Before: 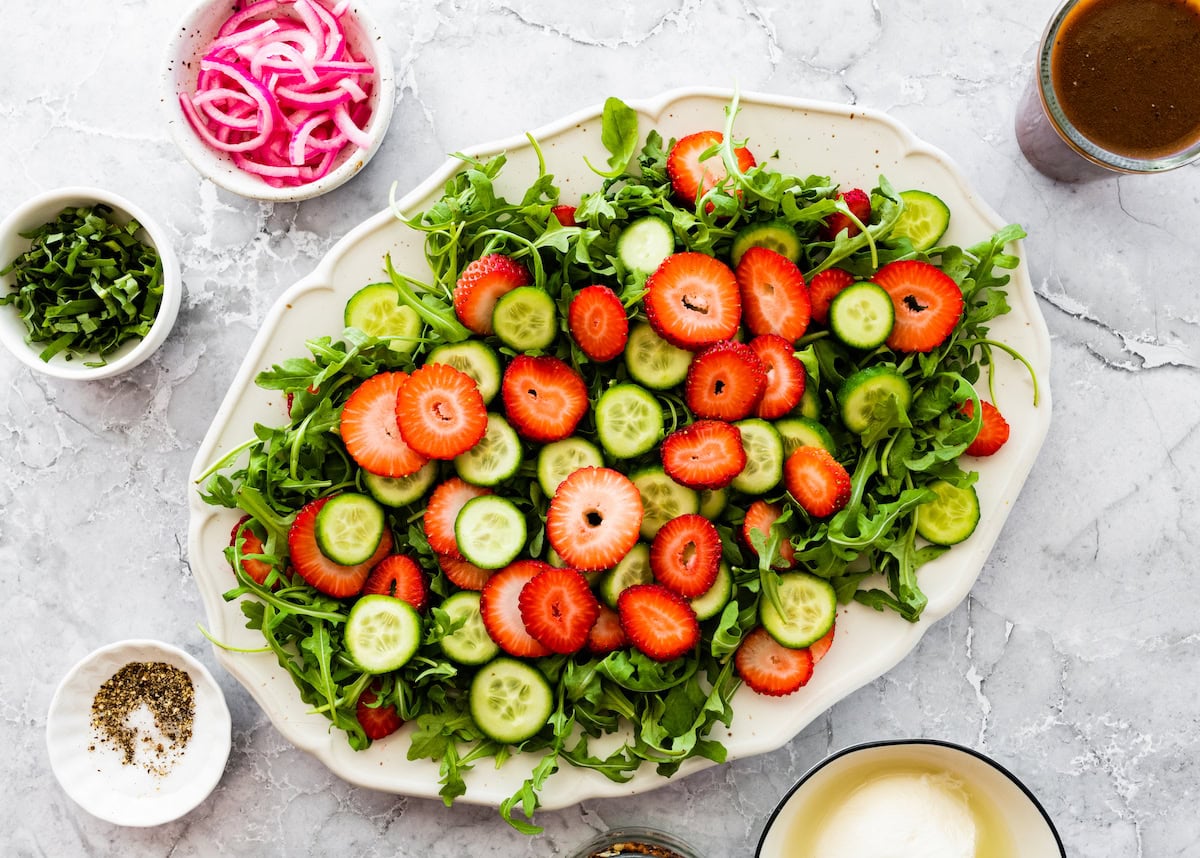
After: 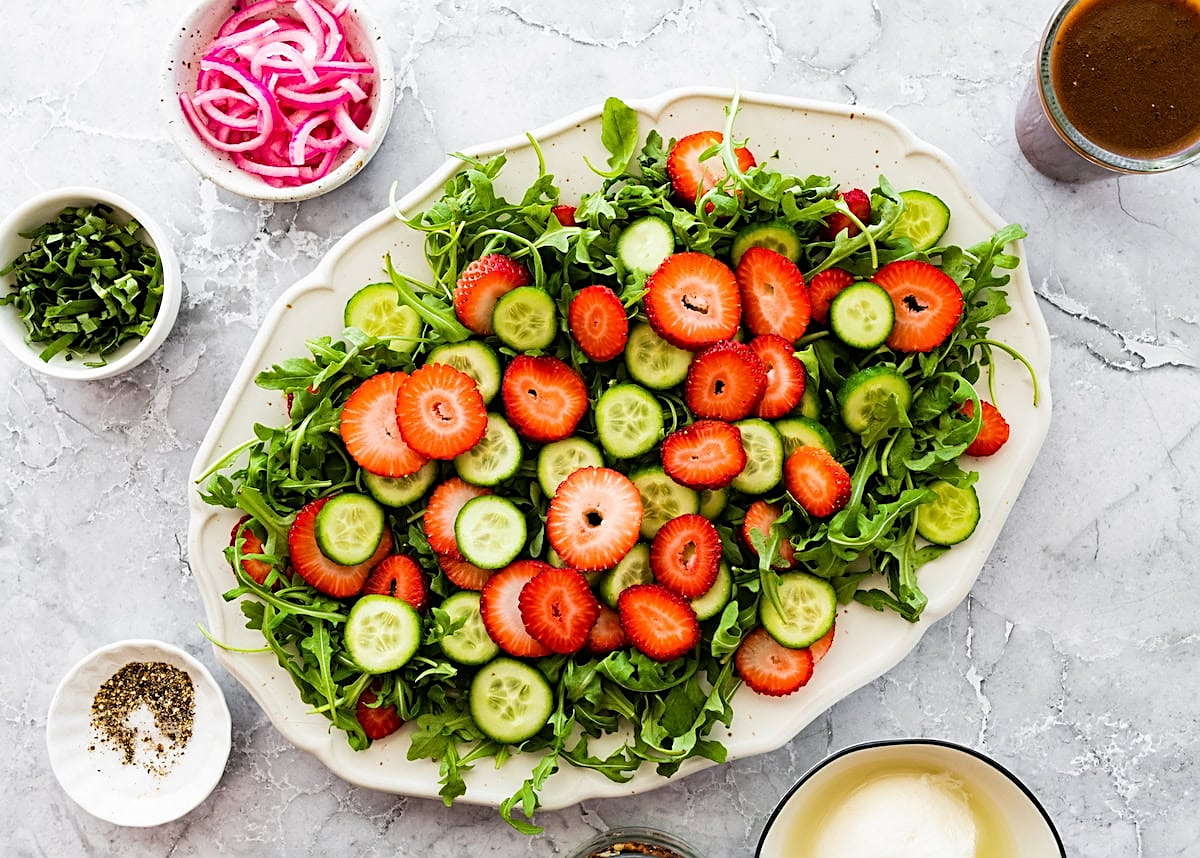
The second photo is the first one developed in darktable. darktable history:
sharpen: amount 0.581
